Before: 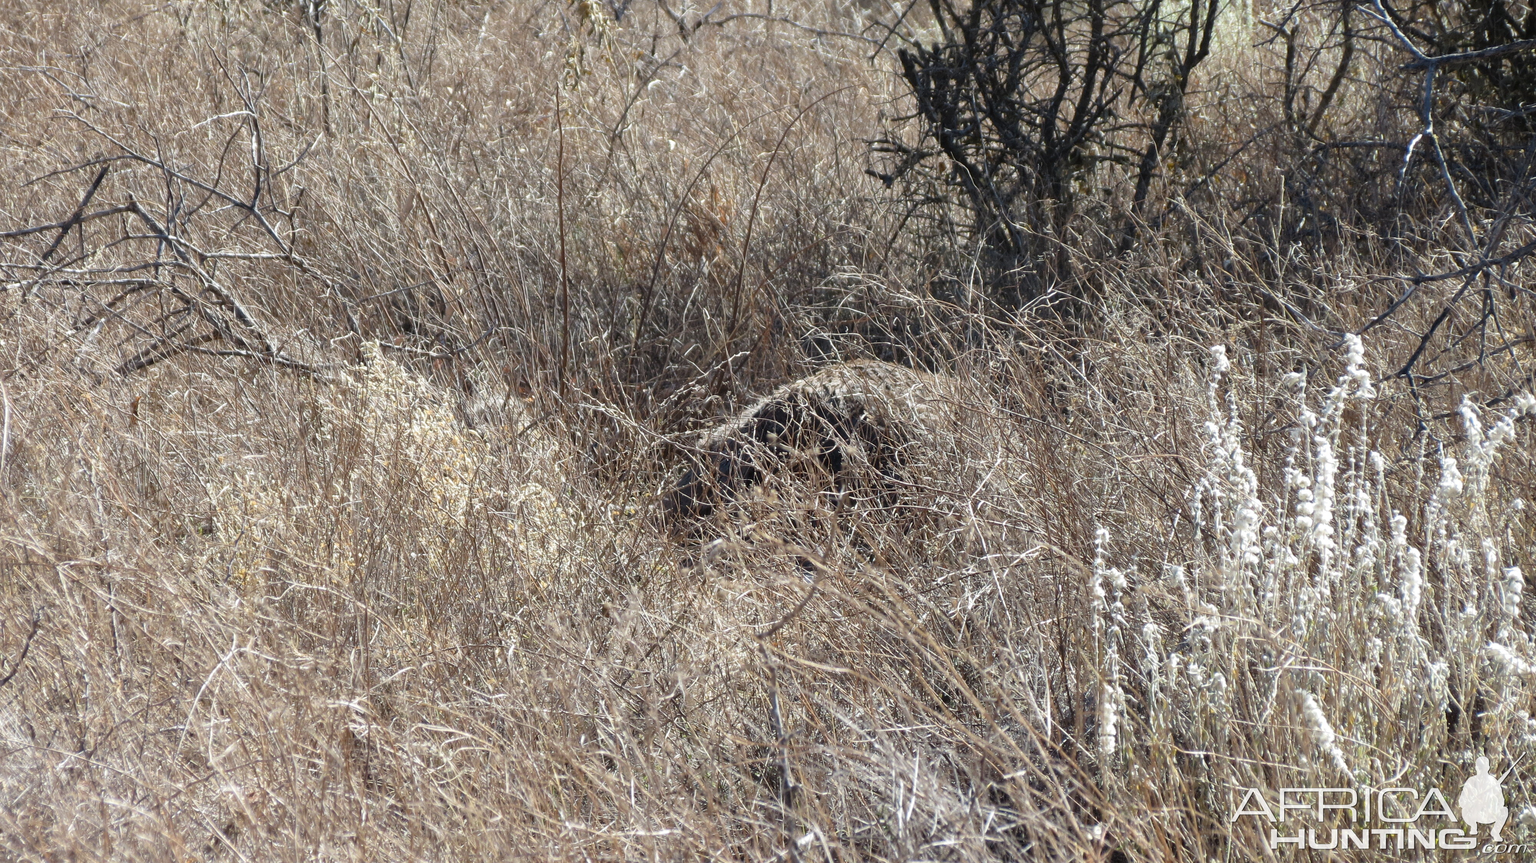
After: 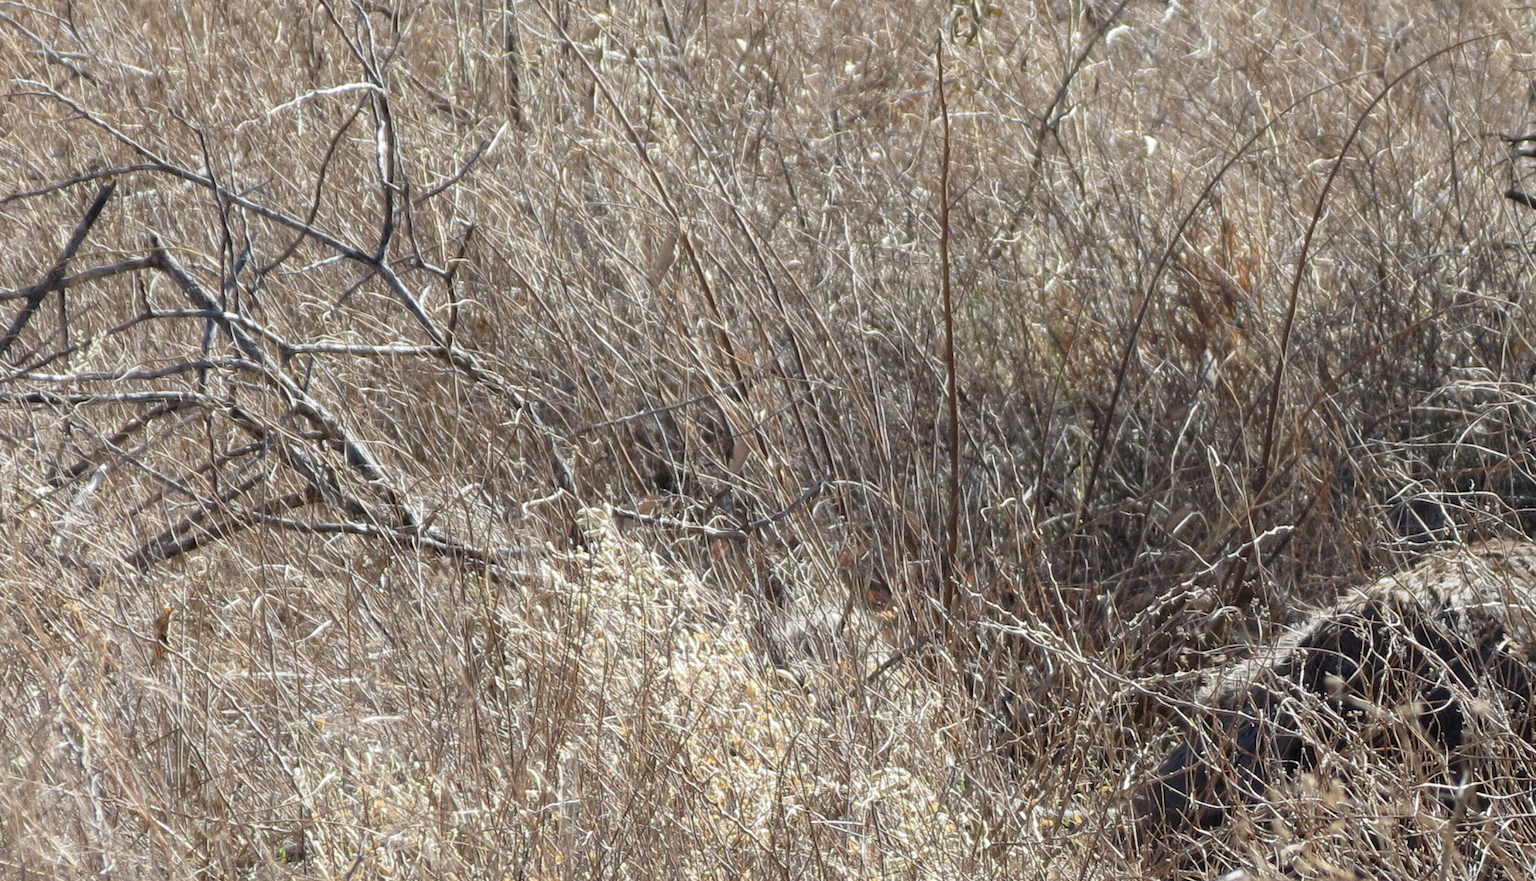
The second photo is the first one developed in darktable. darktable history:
crop and rotate: left 3.055%, top 7.668%, right 42.586%, bottom 36.801%
